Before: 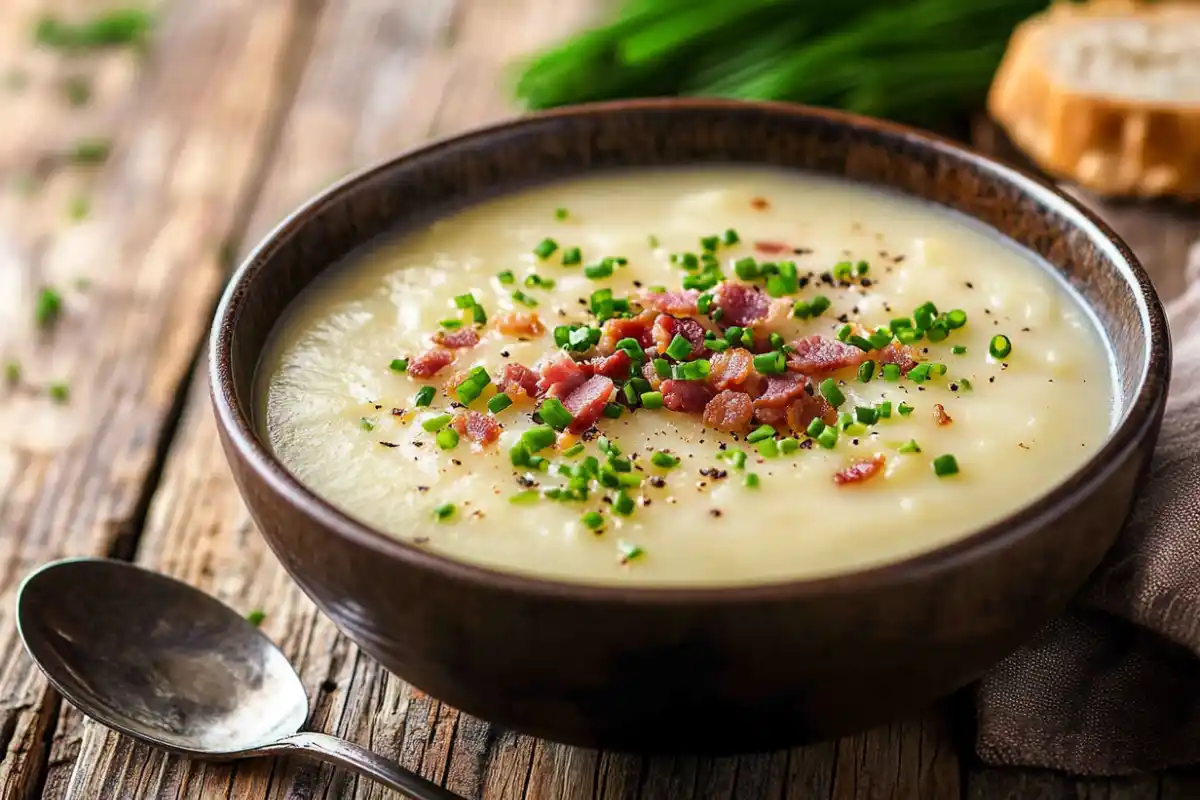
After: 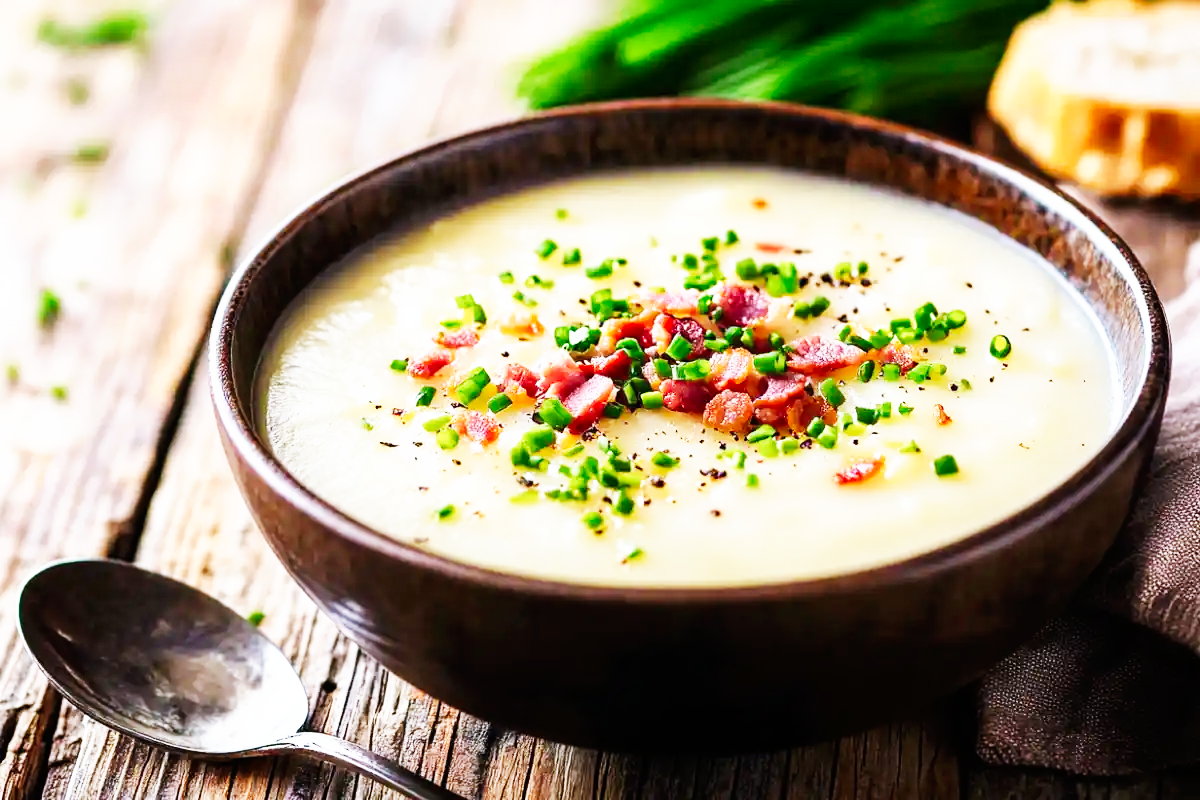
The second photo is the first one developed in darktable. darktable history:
color calibration: illuminant as shot in camera, x 0.358, y 0.373, temperature 4628.91 K
base curve: curves: ch0 [(0, 0) (0.007, 0.004) (0.027, 0.03) (0.046, 0.07) (0.207, 0.54) (0.442, 0.872) (0.673, 0.972) (1, 1)], preserve colors none
